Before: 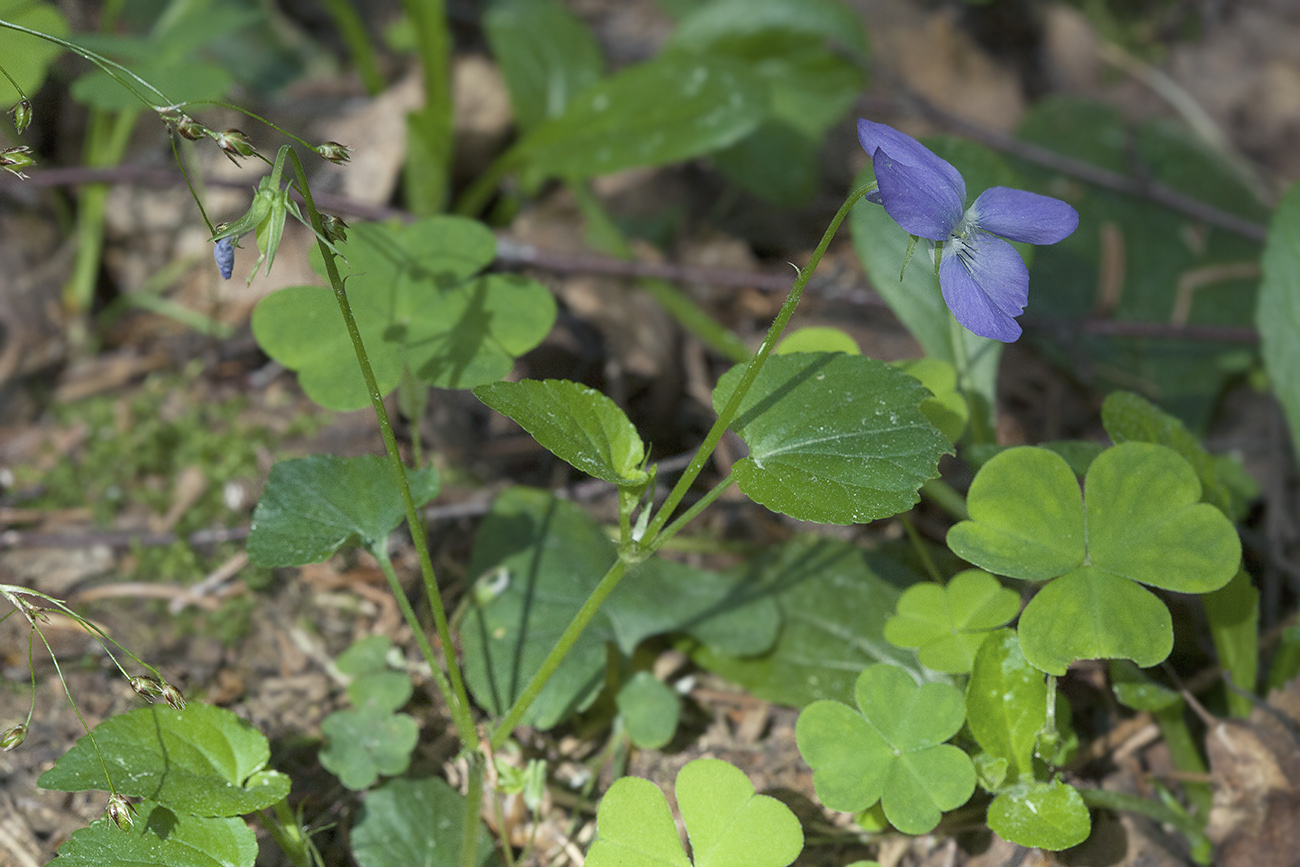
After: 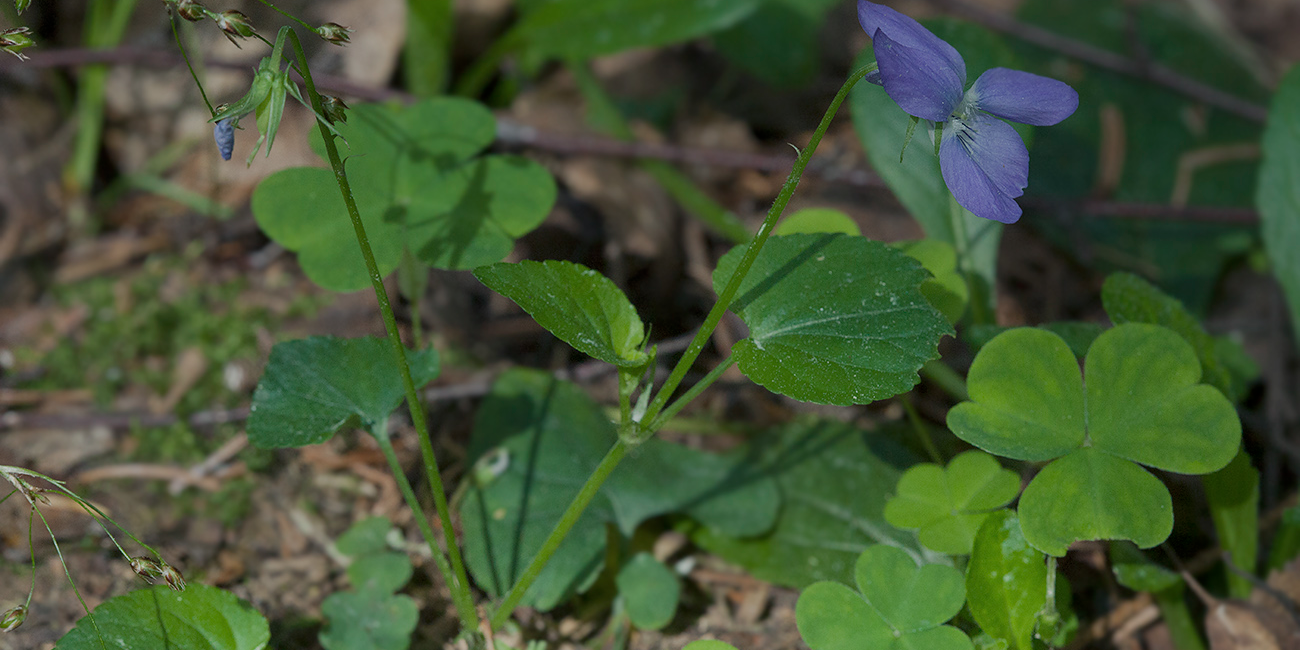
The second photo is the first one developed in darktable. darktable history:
crop: top 13.819%, bottom 11.169%
exposure: black level correction 0, exposure -0.766 EV, compensate highlight preservation false
